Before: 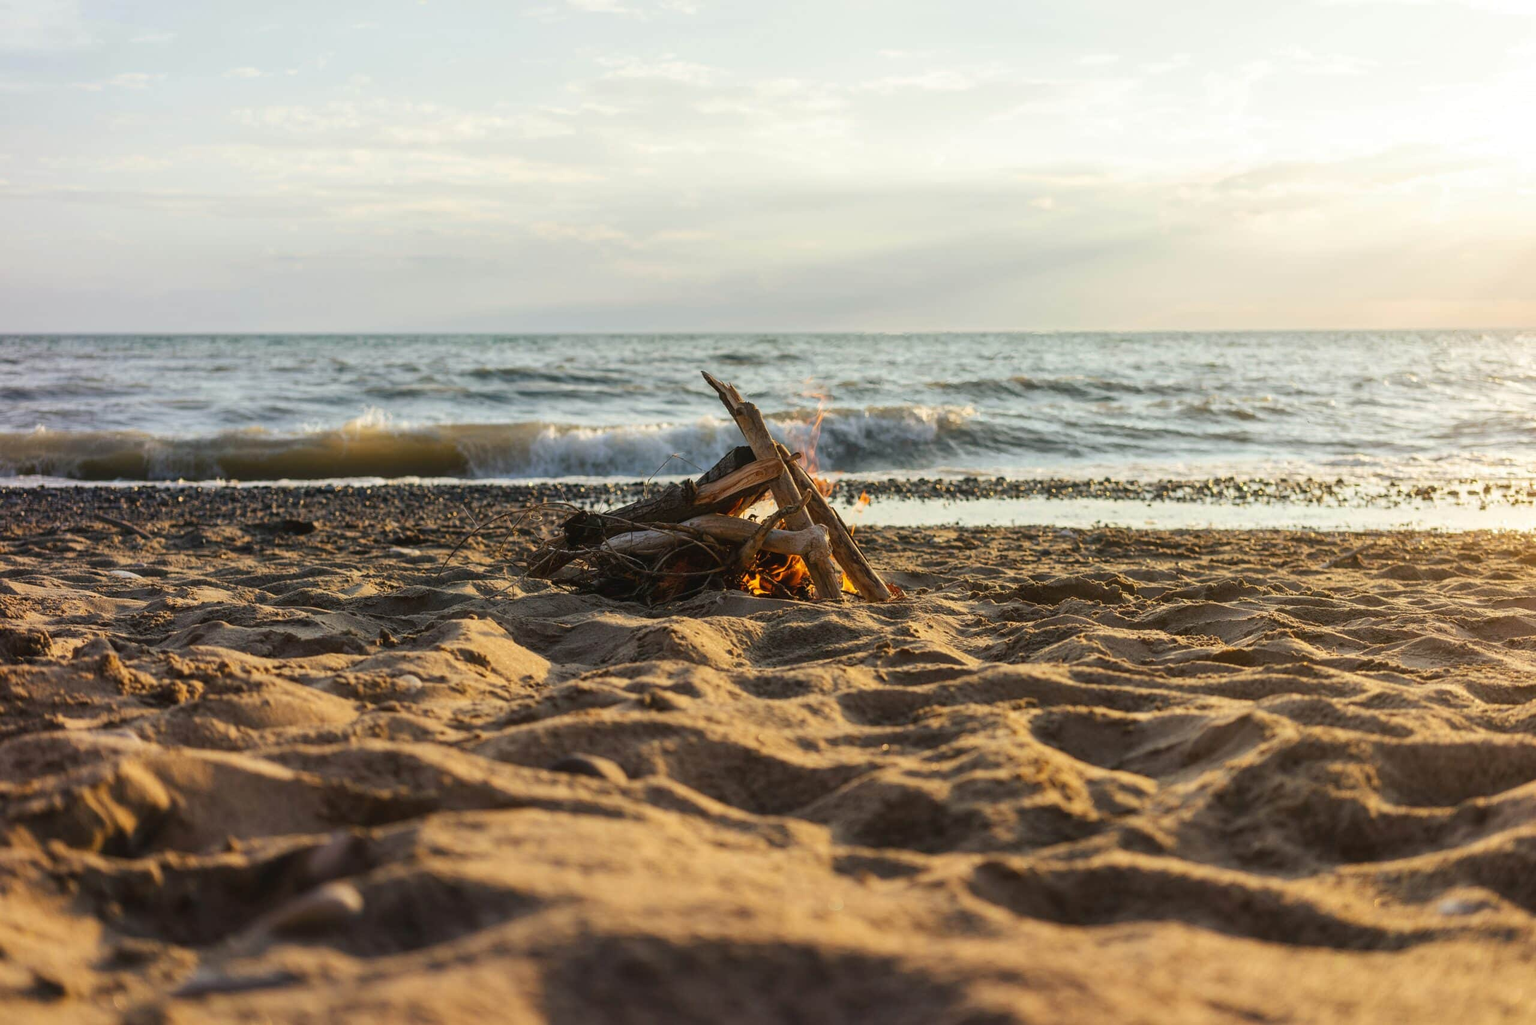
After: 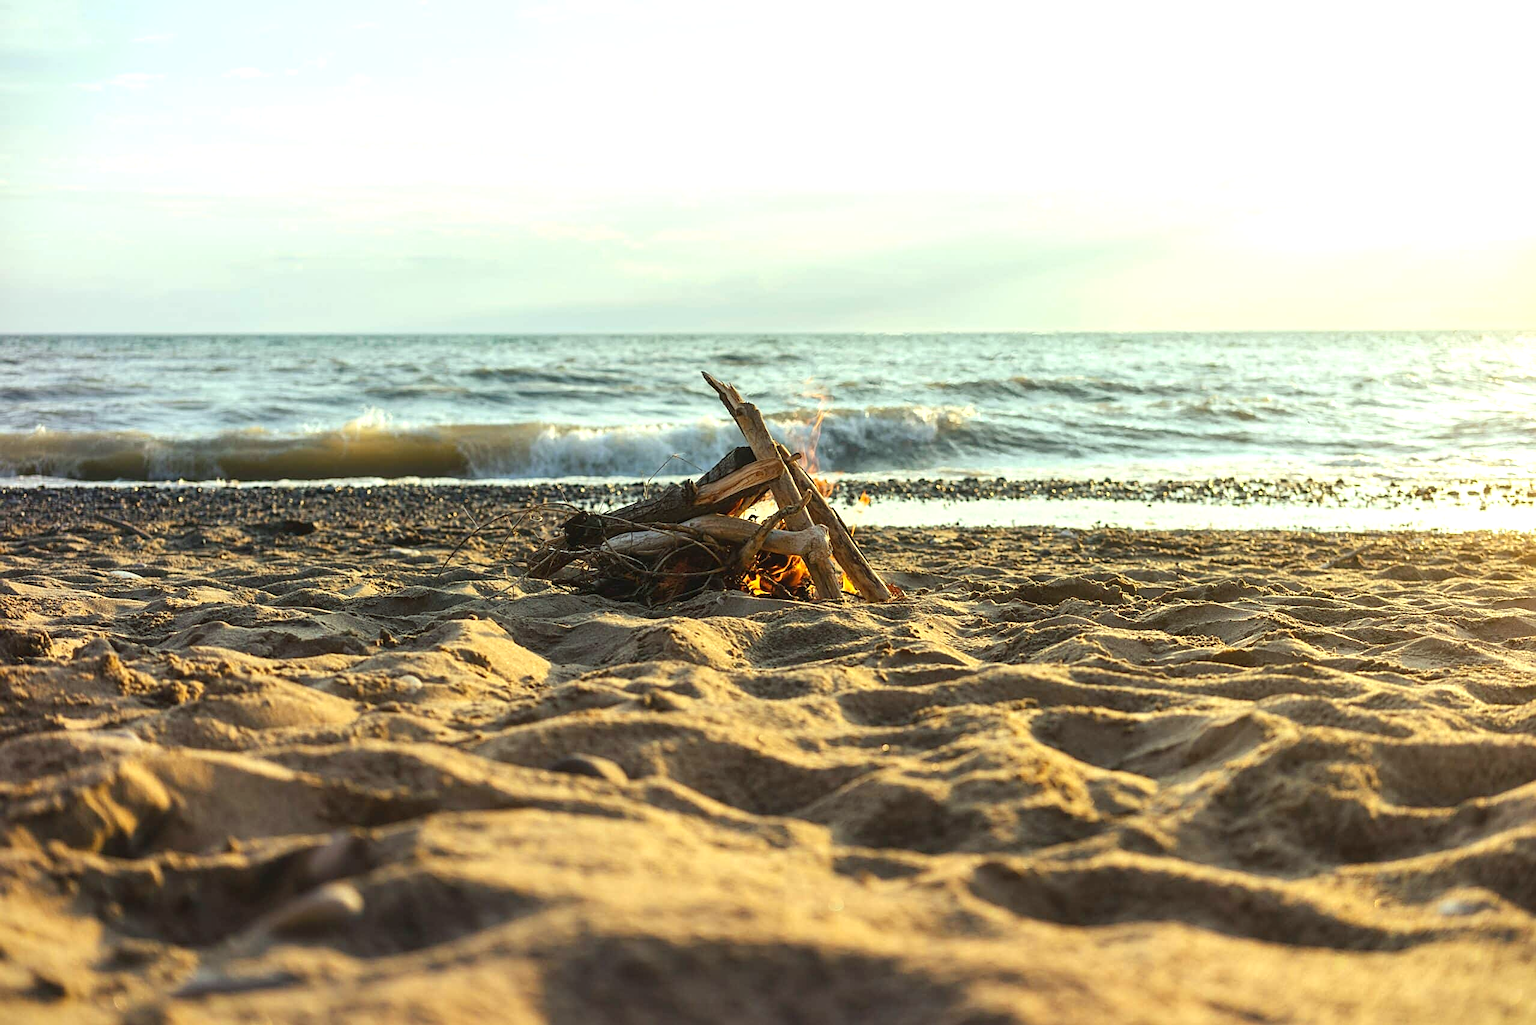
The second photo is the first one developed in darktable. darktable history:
sharpen: on, module defaults
vignetting: fall-off start 100.32%, saturation -0.028
color correction: highlights a* -8.24, highlights b* 3.38
exposure: exposure 0.608 EV, compensate highlight preservation false
